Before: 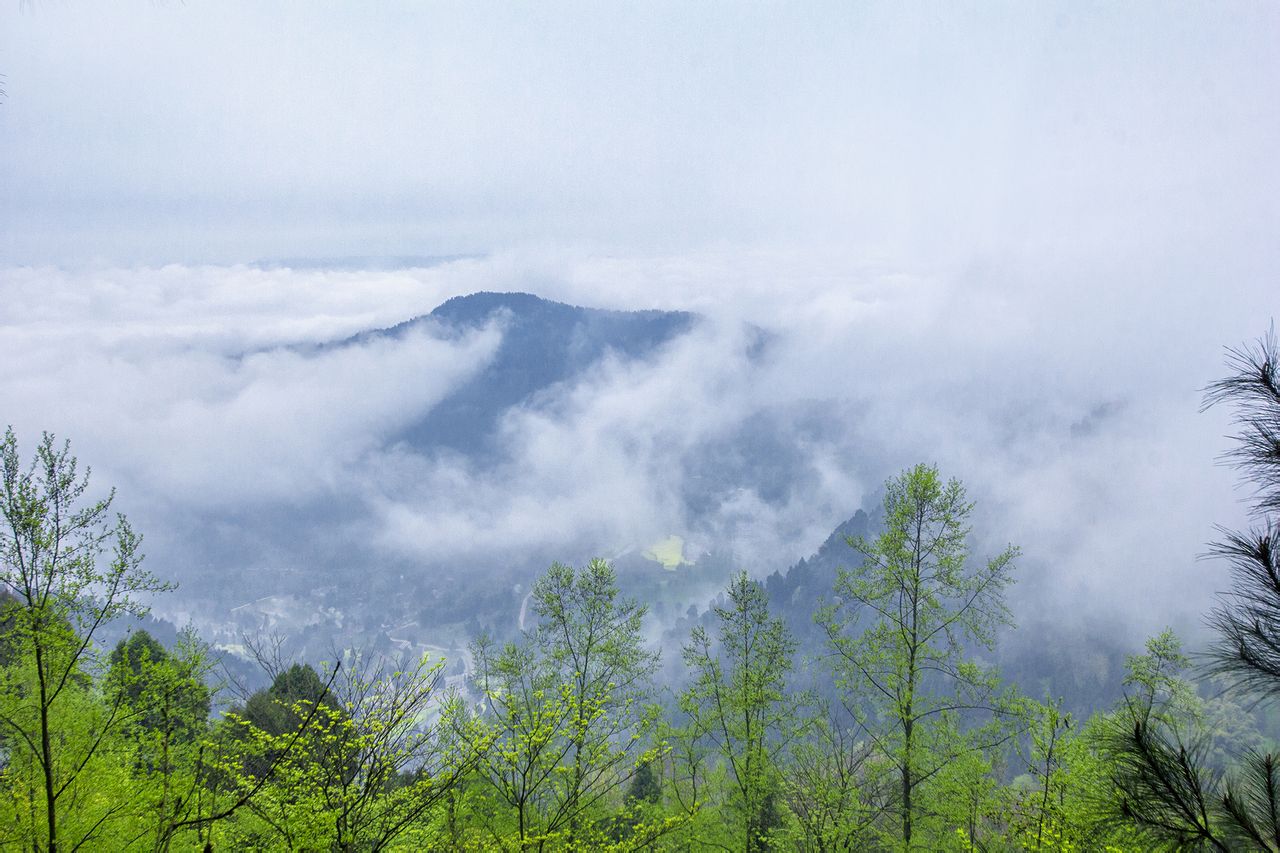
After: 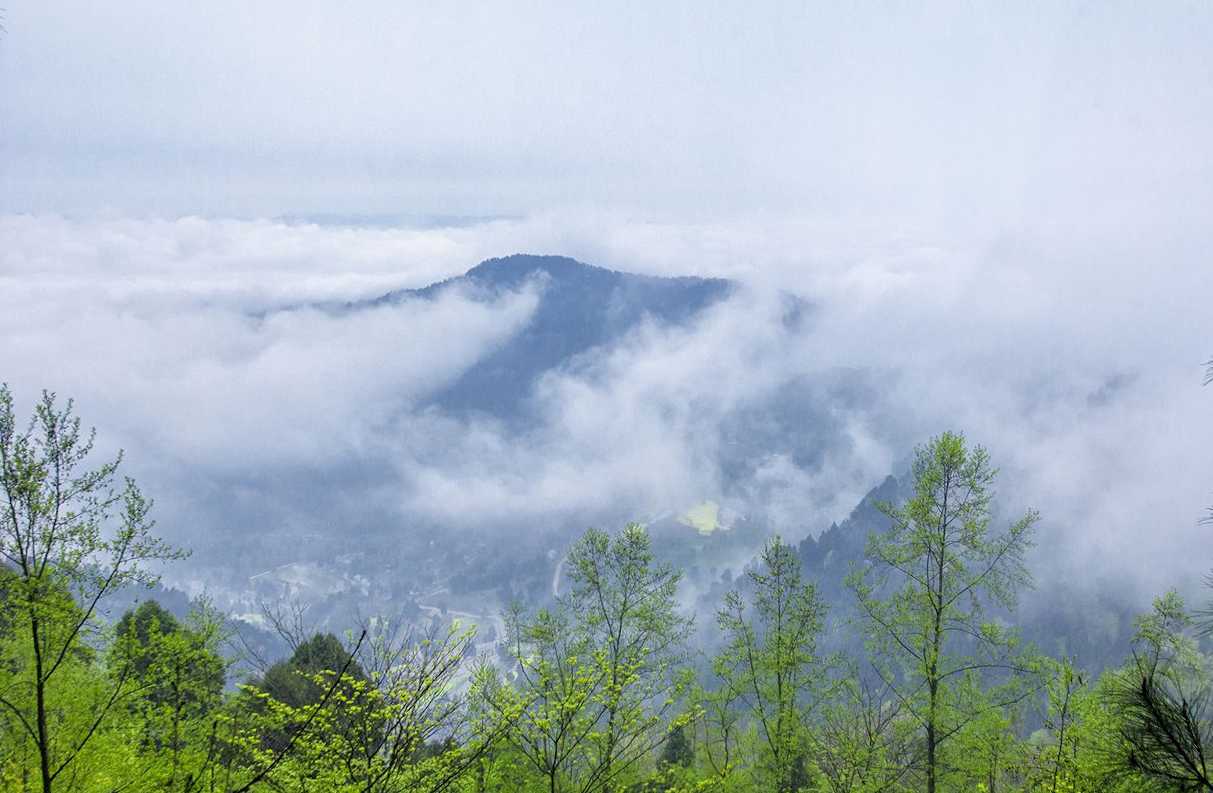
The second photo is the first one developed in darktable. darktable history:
rotate and perspective: rotation 0.679°, lens shift (horizontal) 0.136, crop left 0.009, crop right 0.991, crop top 0.078, crop bottom 0.95
crop: right 4.126%, bottom 0.031%
